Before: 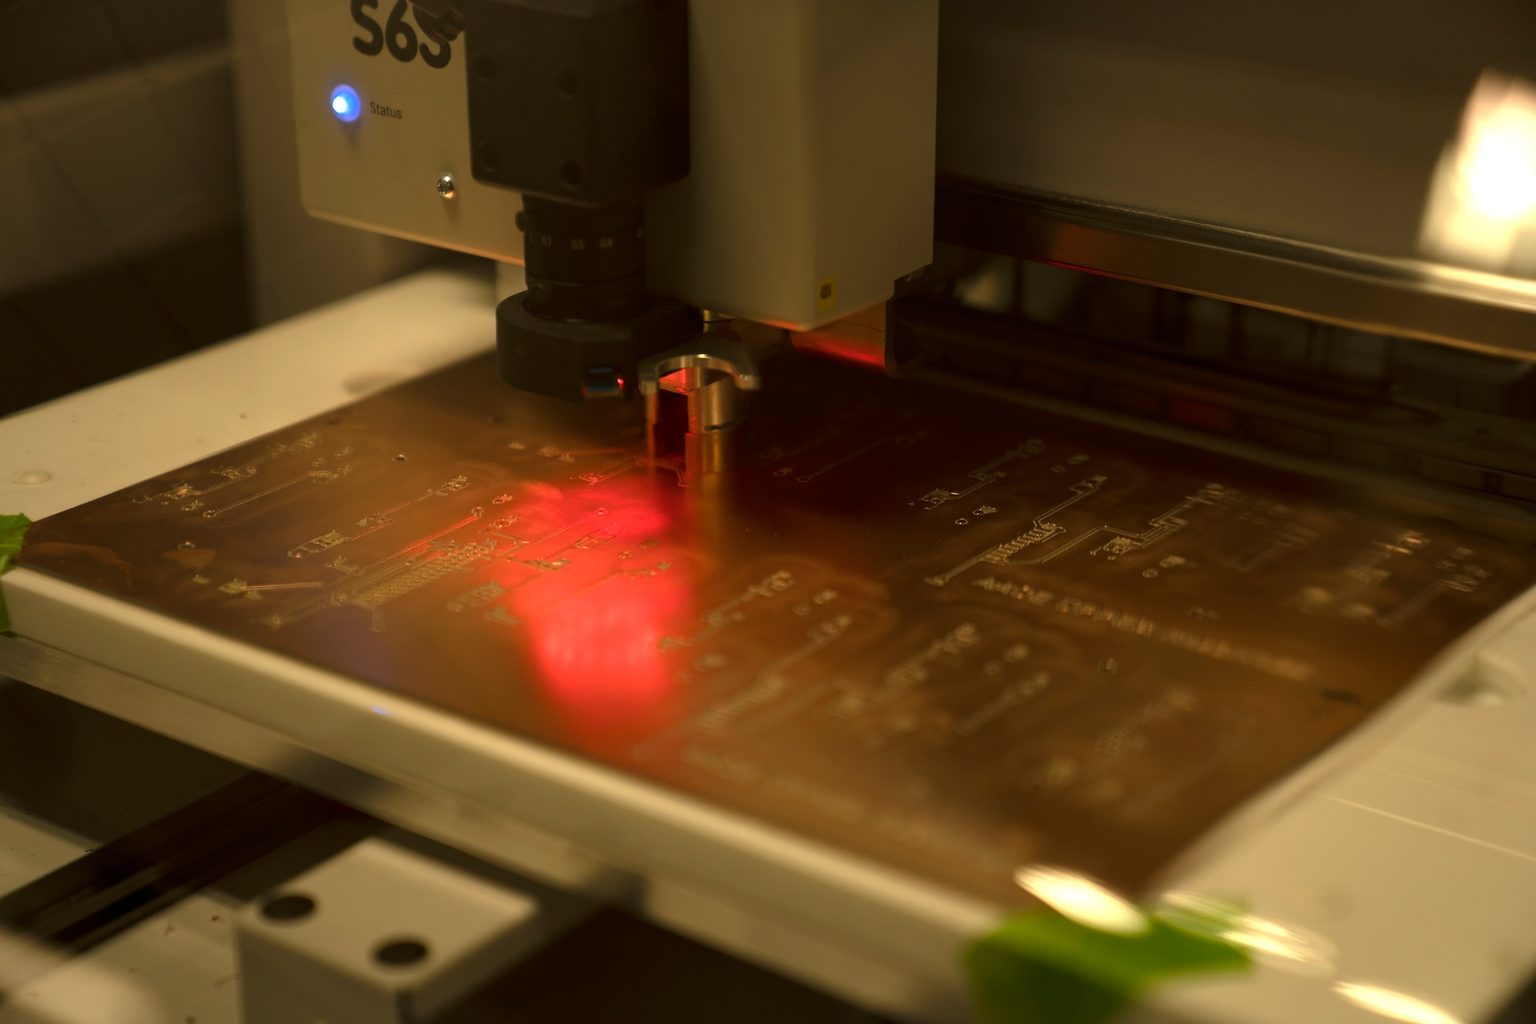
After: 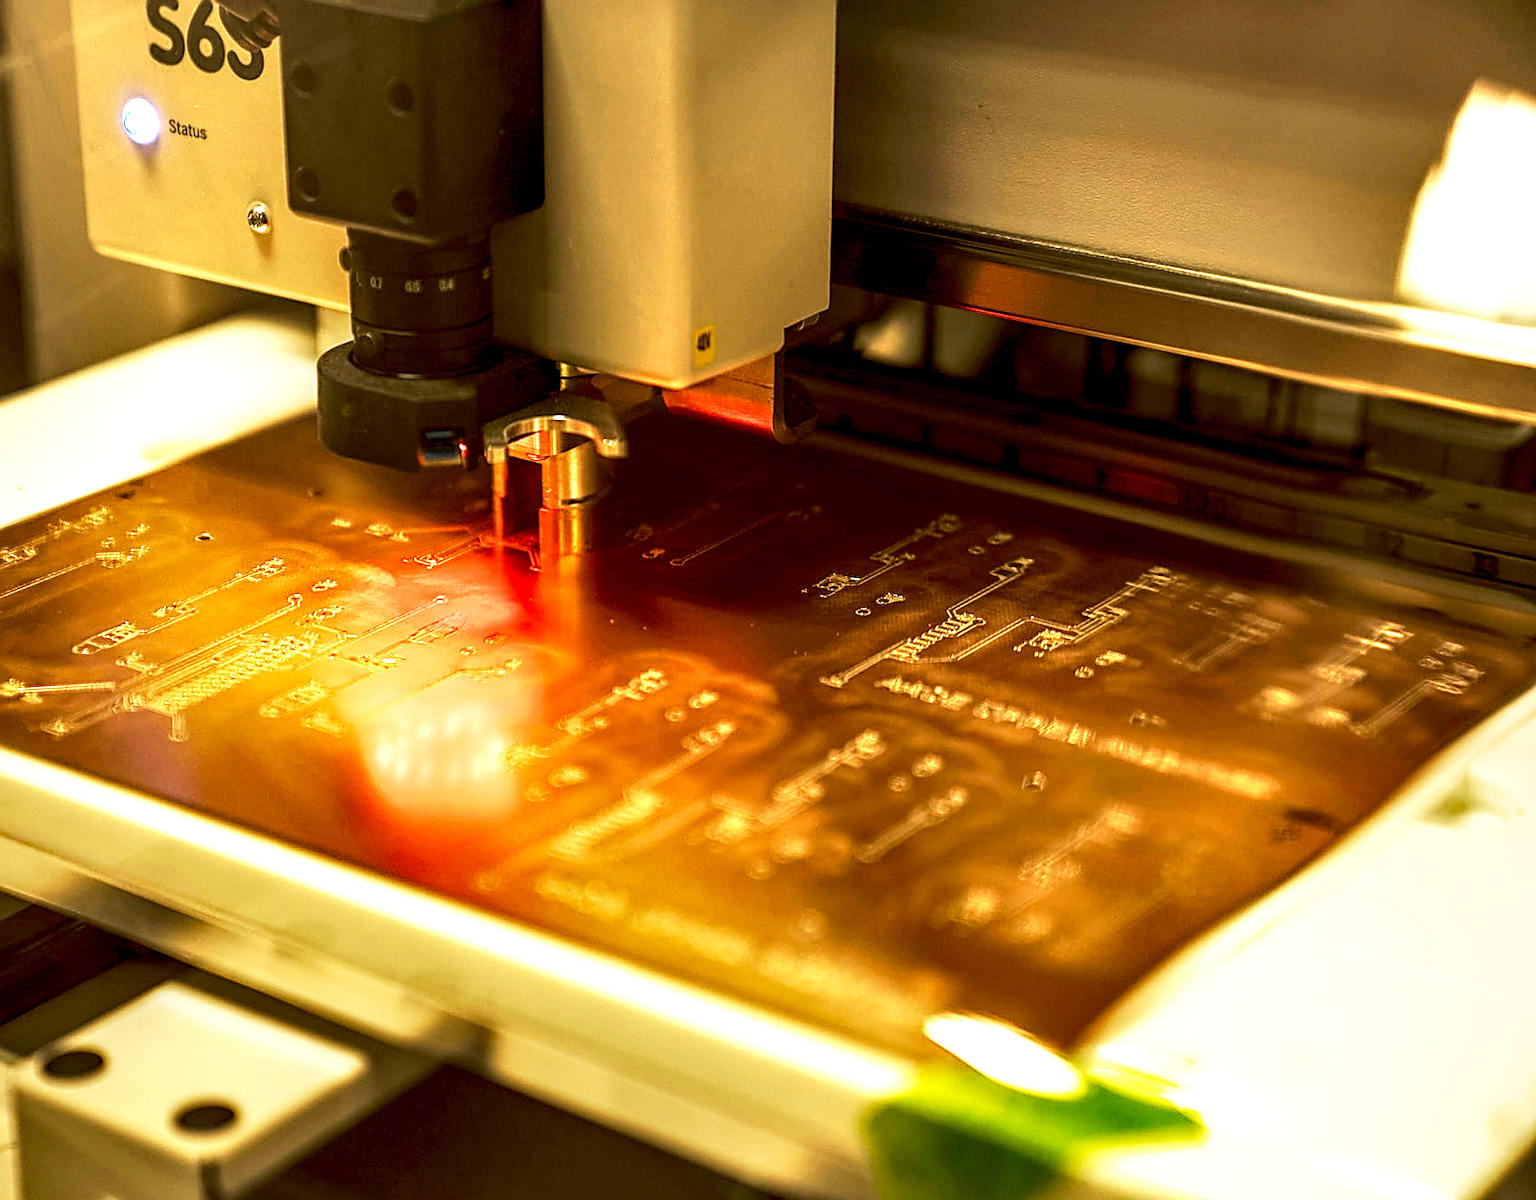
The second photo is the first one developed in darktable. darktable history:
shadows and highlights: shadows 6.3, soften with gaussian
crop and rotate: left 14.743%
tone equalizer: mask exposure compensation -0.49 EV
local contrast: highlights 7%, shadows 39%, detail 183%, midtone range 0.476
sharpen: amount 1.008
exposure: black level correction 0.001, exposure 1.722 EV, compensate highlight preservation false
base curve: curves: ch0 [(0, 0) (0.005, 0.002) (0.193, 0.295) (0.399, 0.664) (0.75, 0.928) (1, 1)], preserve colors none
